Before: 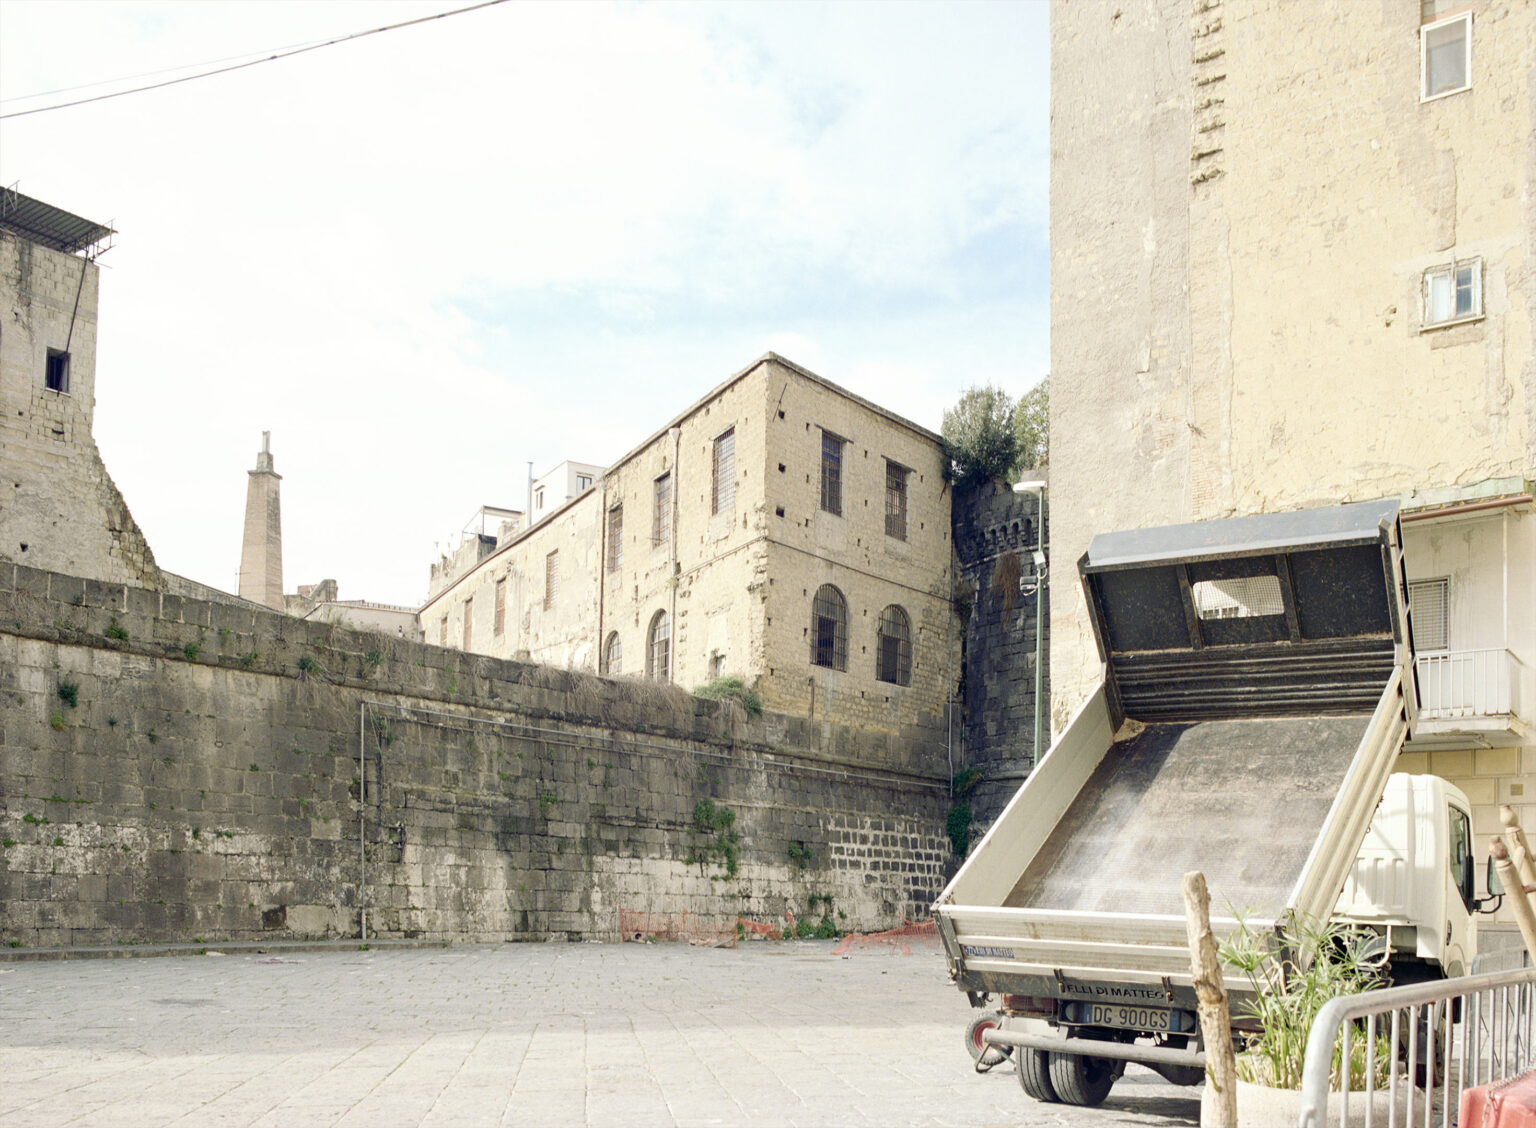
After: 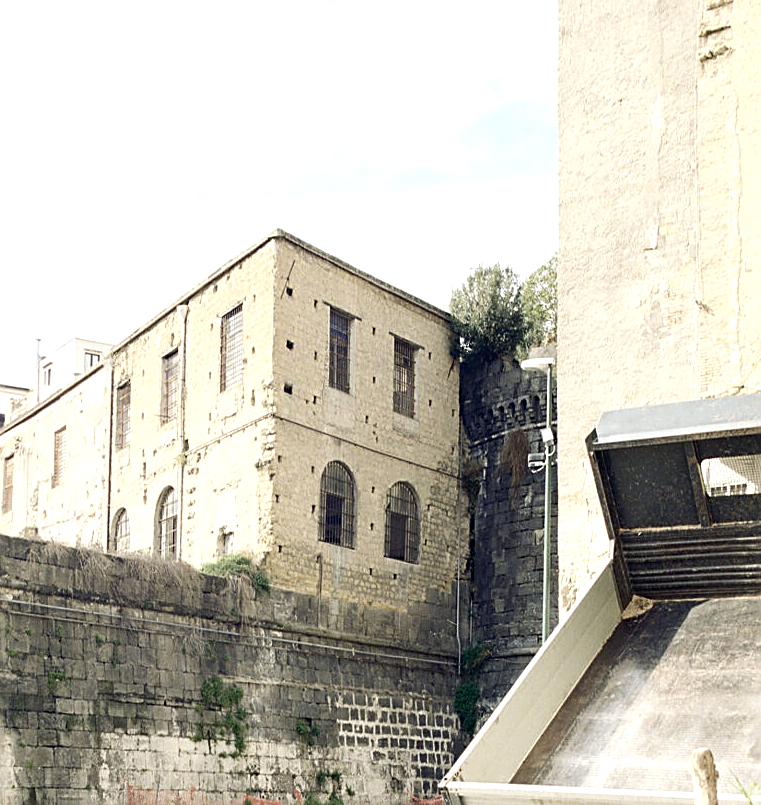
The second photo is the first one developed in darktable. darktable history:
tone equalizer: -8 EV -0.417 EV, -7 EV -0.389 EV, -6 EV -0.333 EV, -5 EV -0.222 EV, -3 EV 0.222 EV, -2 EV 0.333 EV, -1 EV 0.389 EV, +0 EV 0.417 EV, edges refinement/feathering 500, mask exposure compensation -1.57 EV, preserve details no
sharpen: amount 0.55
crop: left 32.075%, top 10.976%, right 18.355%, bottom 17.596%
